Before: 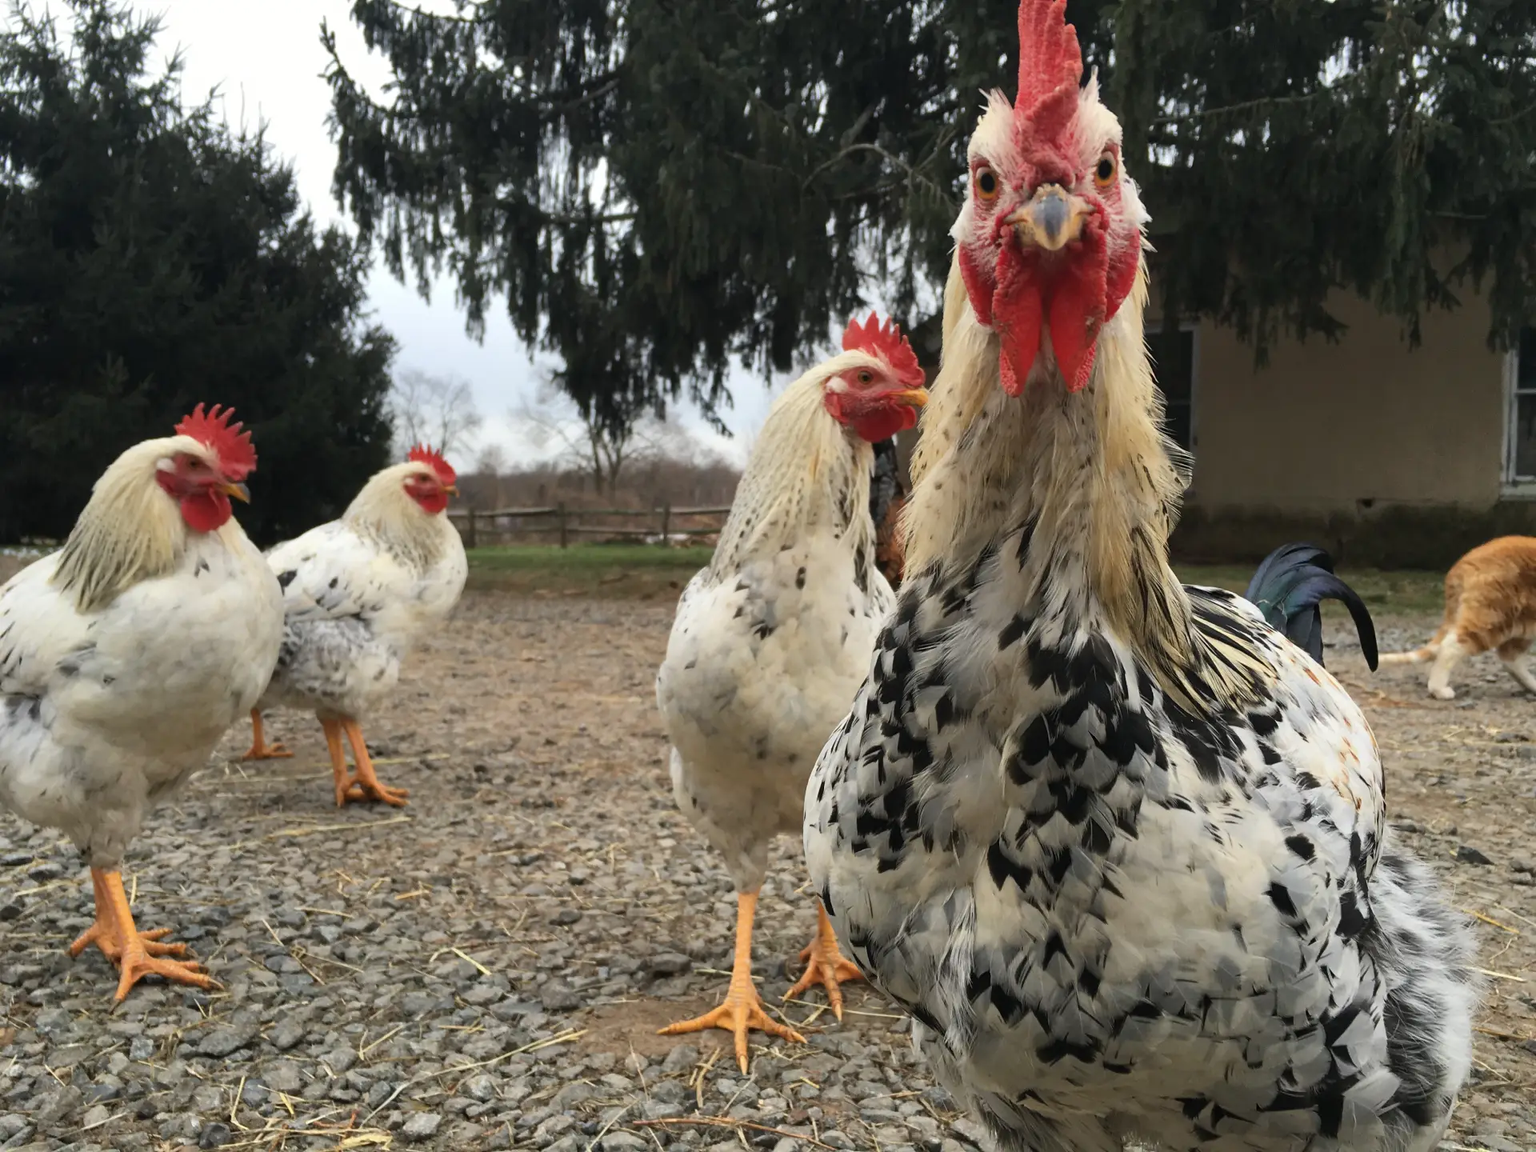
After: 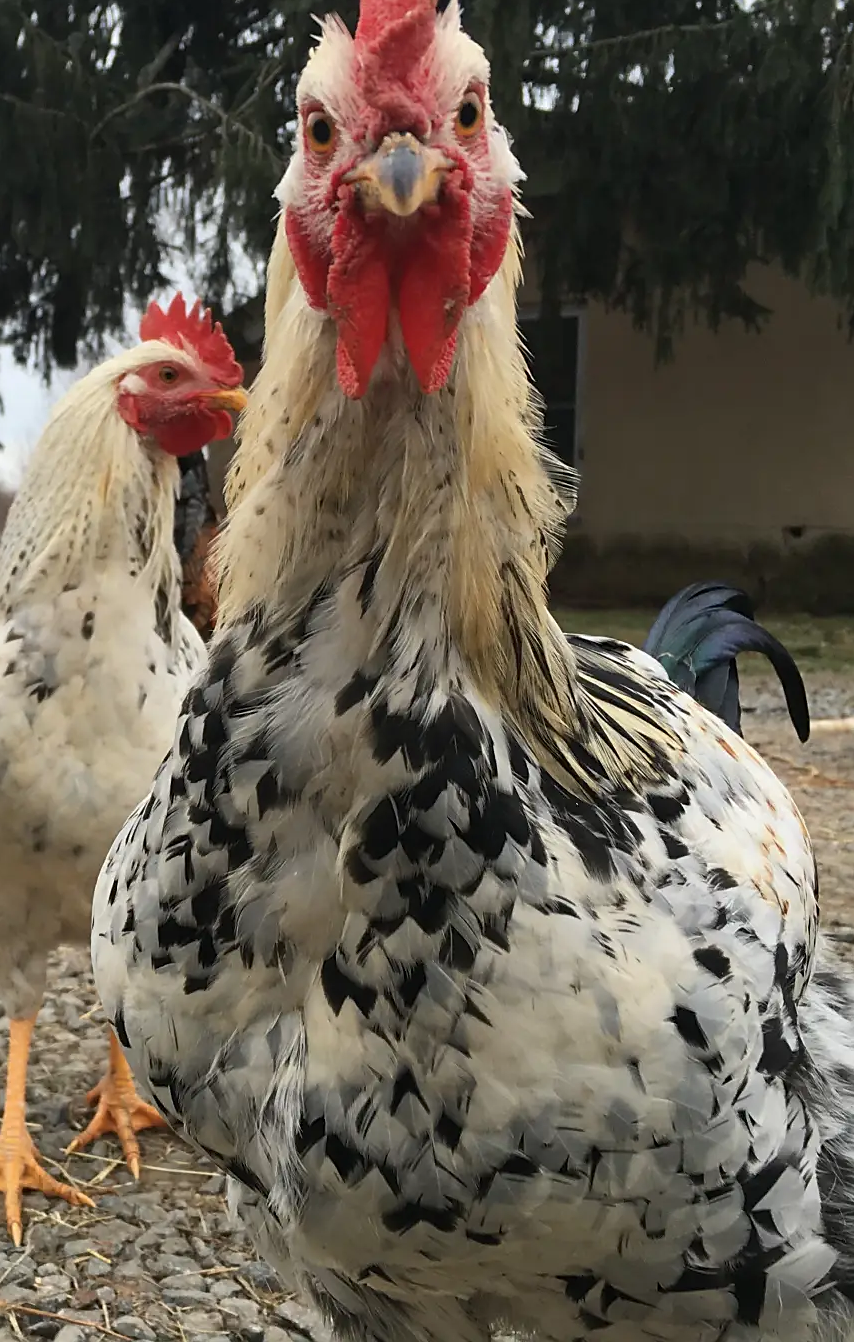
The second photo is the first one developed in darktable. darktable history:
sharpen: radius 1.885, amount 0.411, threshold 1.26
crop: left 47.569%, top 6.769%, right 7.918%
tone equalizer: mask exposure compensation -0.504 EV
